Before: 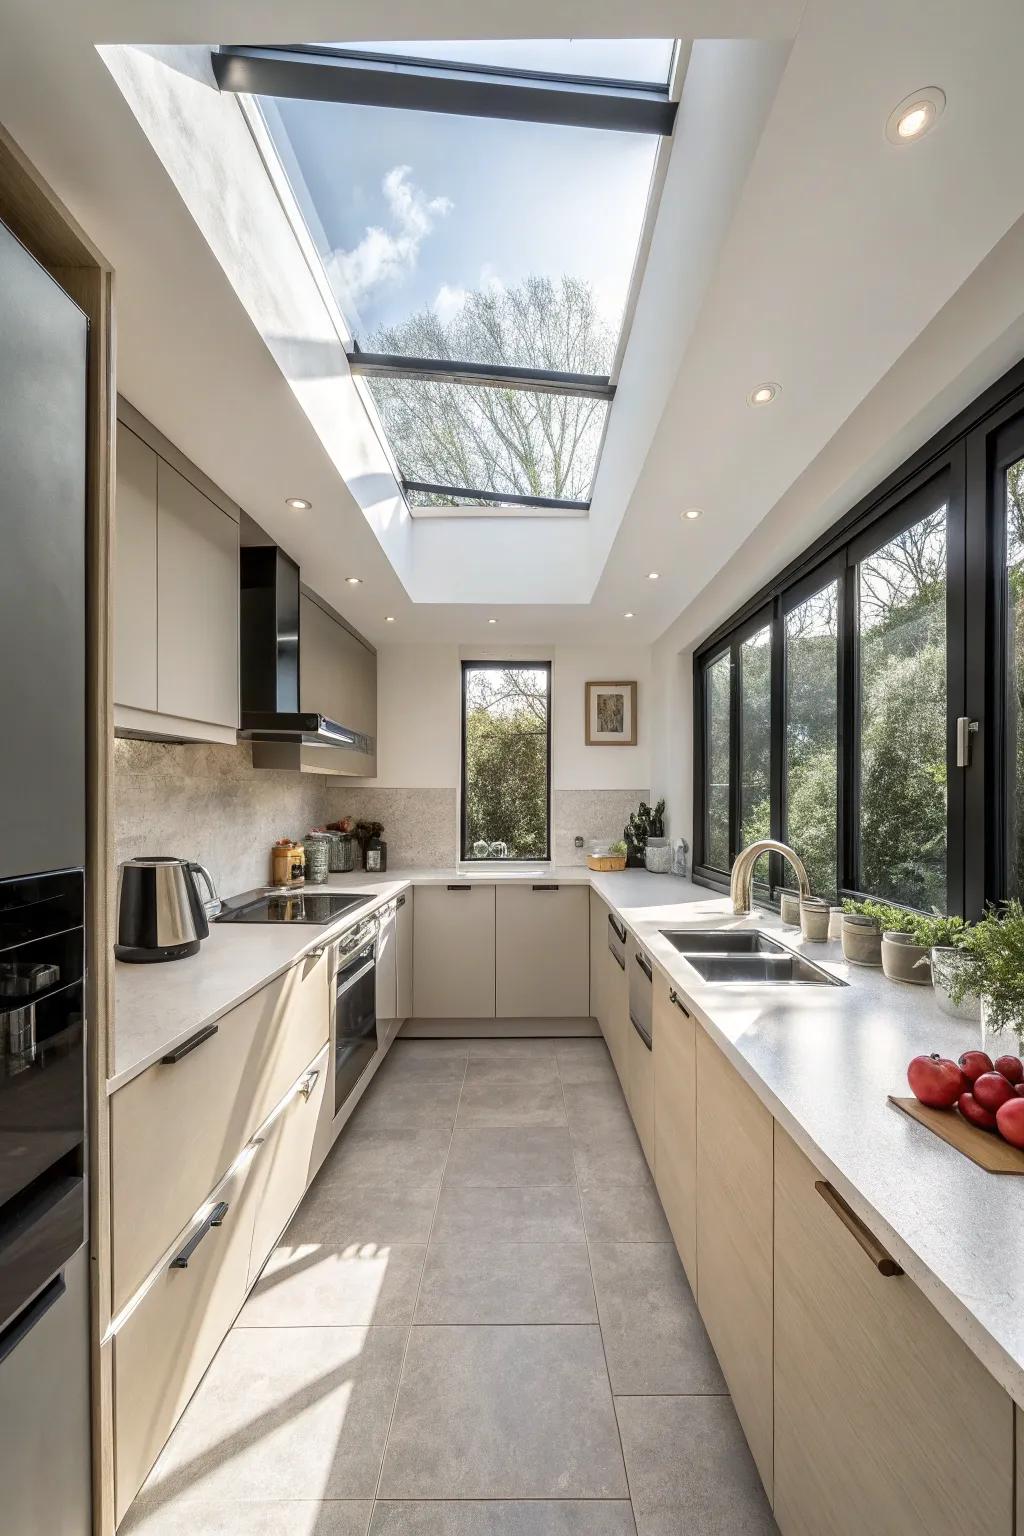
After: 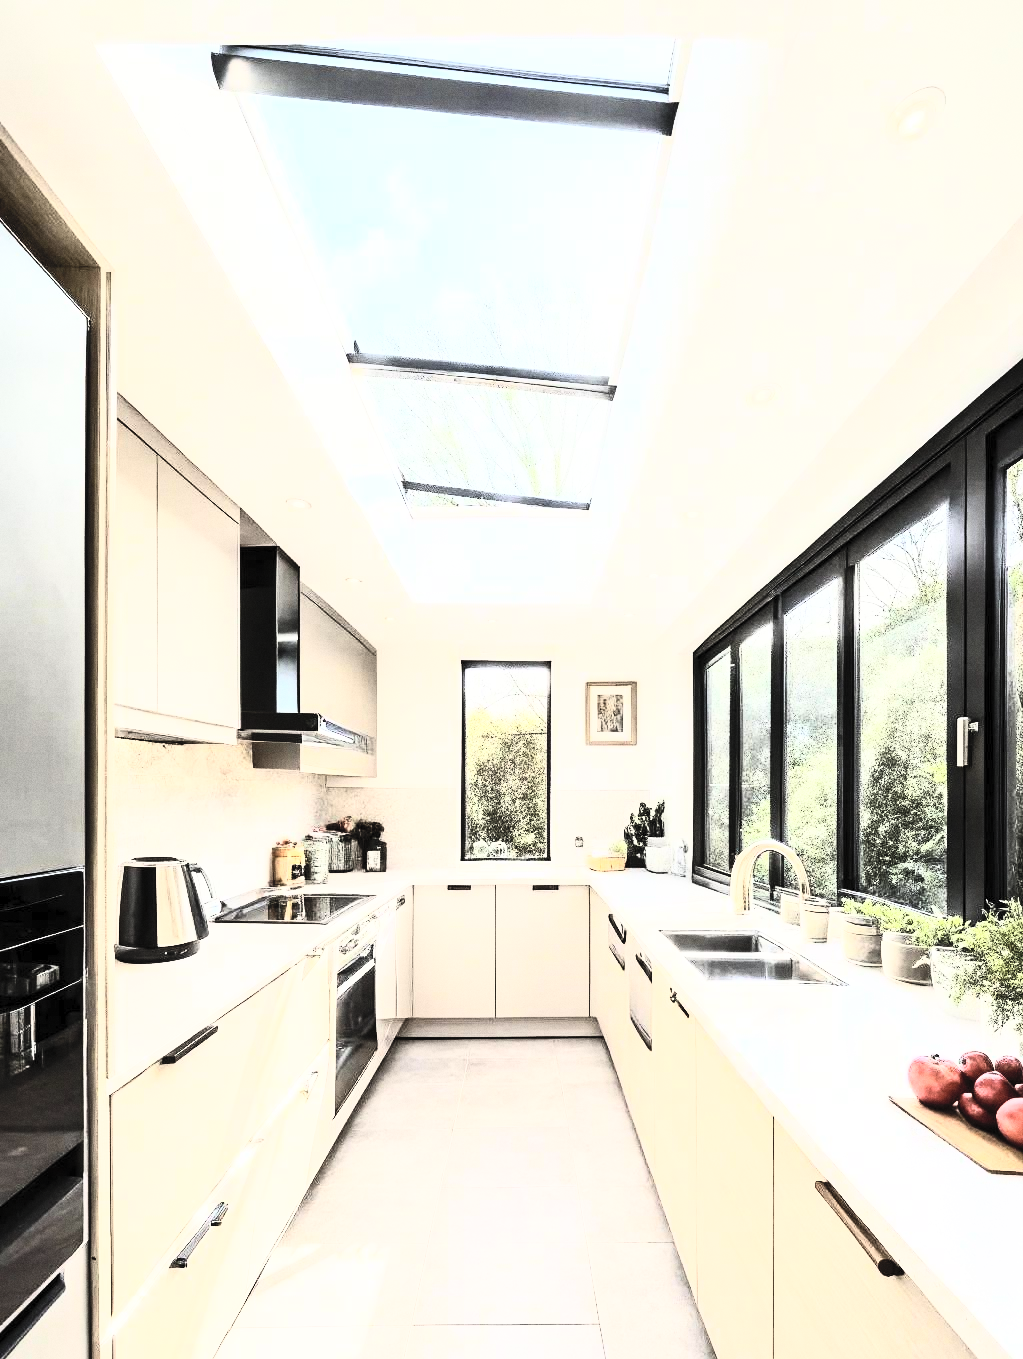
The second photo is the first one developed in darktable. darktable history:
grain: coarseness 0.09 ISO
contrast brightness saturation: contrast 0.43, brightness 0.56, saturation -0.19
rgb curve: curves: ch0 [(0, 0) (0.21, 0.15) (0.24, 0.21) (0.5, 0.75) (0.75, 0.96) (0.89, 0.99) (1, 1)]; ch1 [(0, 0.02) (0.21, 0.13) (0.25, 0.2) (0.5, 0.67) (0.75, 0.9) (0.89, 0.97) (1, 1)]; ch2 [(0, 0.02) (0.21, 0.13) (0.25, 0.2) (0.5, 0.67) (0.75, 0.9) (0.89, 0.97) (1, 1)], compensate middle gray true
crop and rotate: top 0%, bottom 11.49%
